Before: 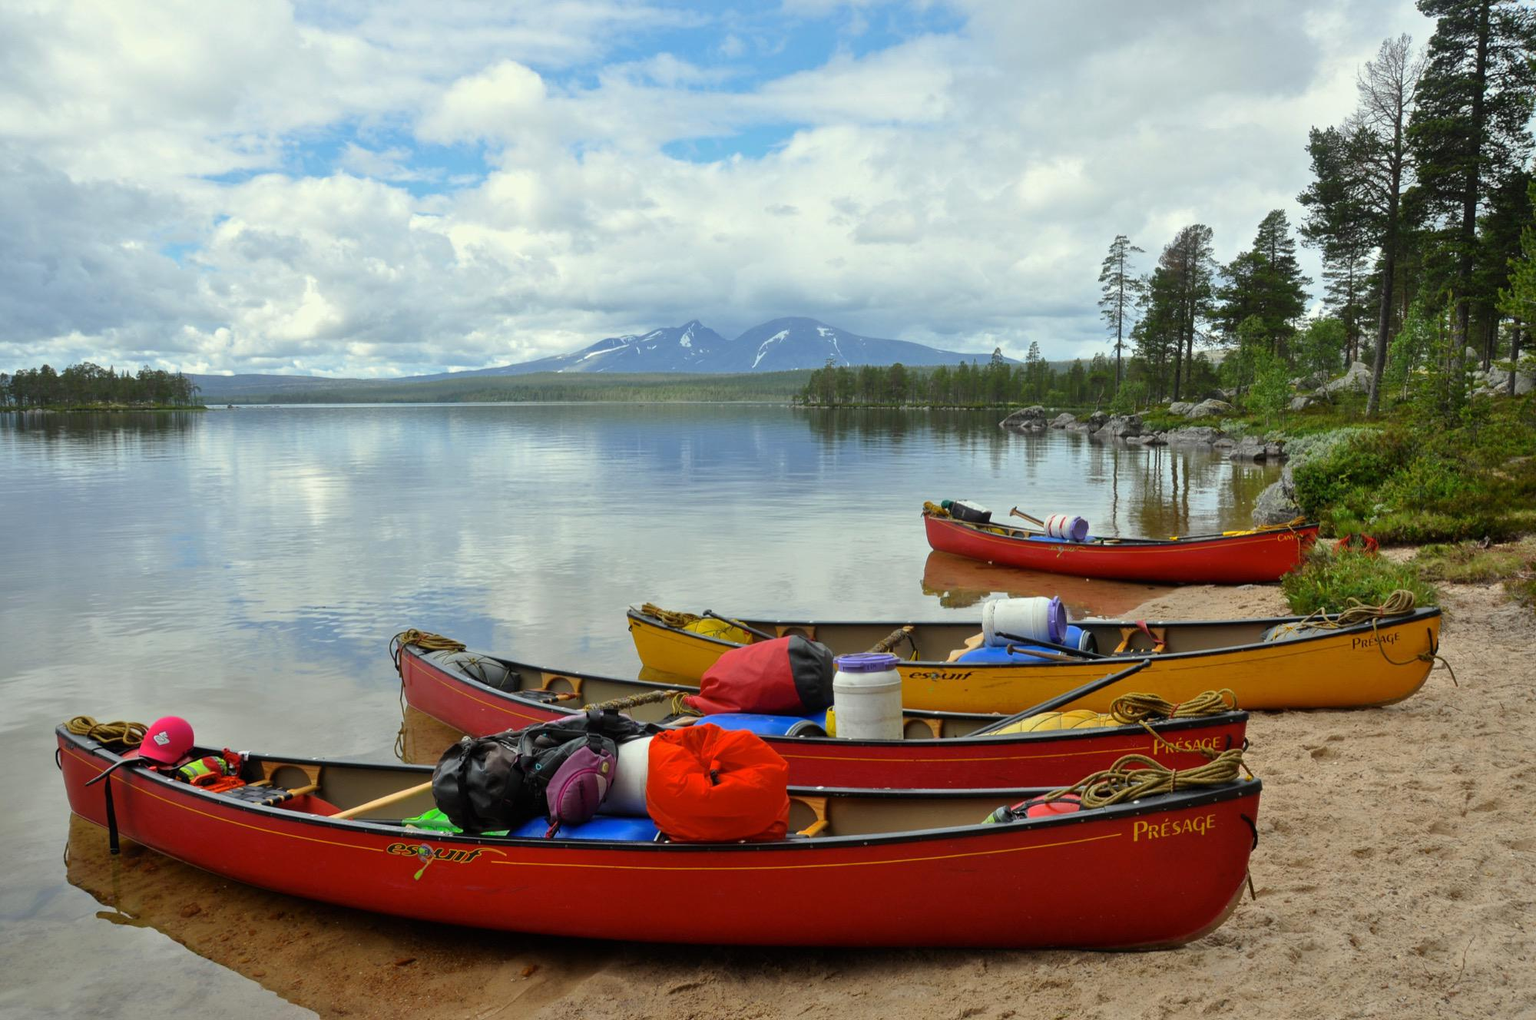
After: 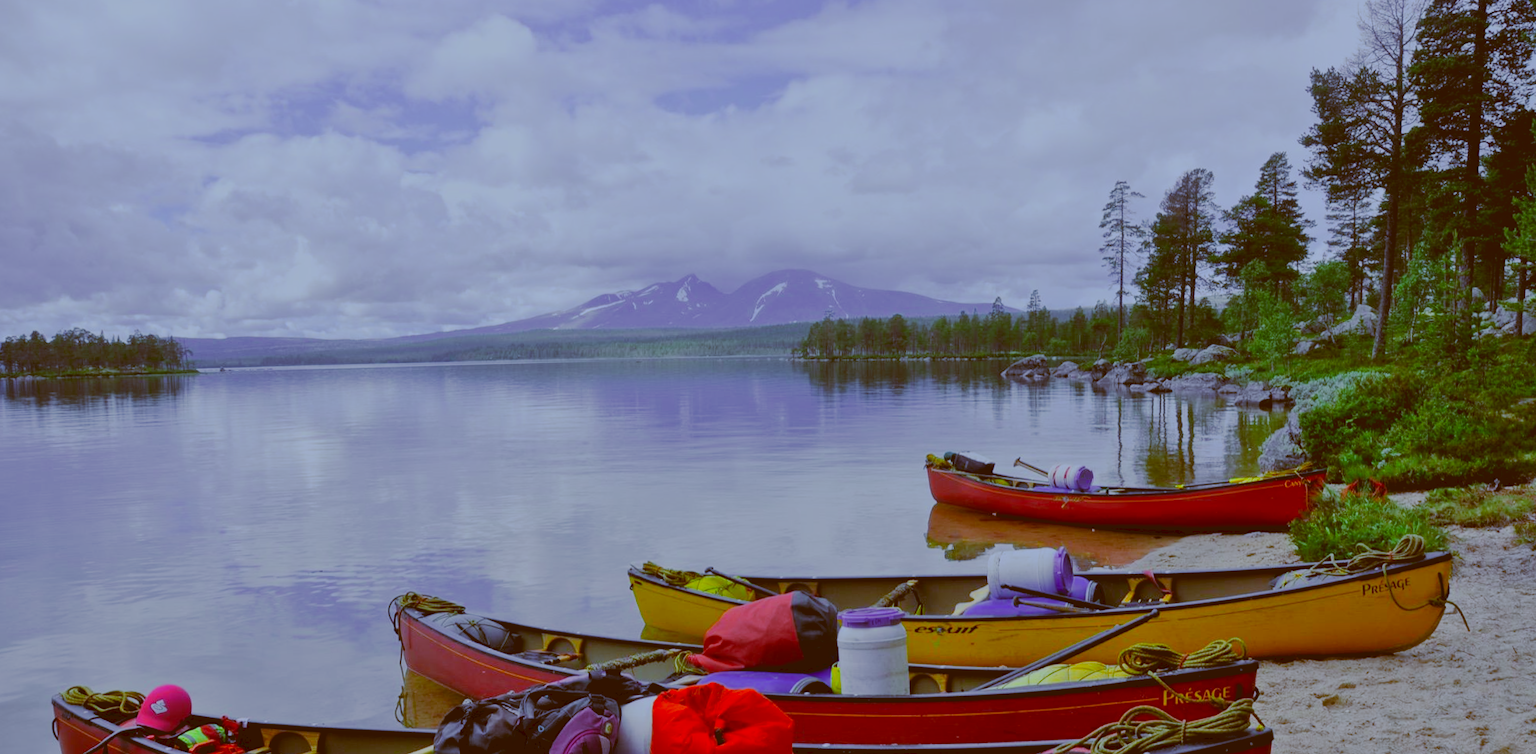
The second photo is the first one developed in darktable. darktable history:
color correction: highlights a* -5.3, highlights b* 9.8, shadows a* 9.8, shadows b* 24.26
color calibration: illuminant as shot in camera, adaptation linear Bradford (ICC v4), x 0.406, y 0.405, temperature 3570.35 K, saturation algorithm version 1 (2020)
tone curve: curves: ch0 [(0, 0) (0.003, 0.096) (0.011, 0.096) (0.025, 0.098) (0.044, 0.099) (0.069, 0.106) (0.1, 0.128) (0.136, 0.153) (0.177, 0.186) (0.224, 0.218) (0.277, 0.265) (0.335, 0.316) (0.399, 0.374) (0.468, 0.445) (0.543, 0.526) (0.623, 0.605) (0.709, 0.681) (0.801, 0.758) (0.898, 0.819) (1, 1)], preserve colors none
white balance: red 0.871, blue 1.249
color zones: curves: ch0 [(0.224, 0.526) (0.75, 0.5)]; ch1 [(0.055, 0.526) (0.224, 0.761) (0.377, 0.526) (0.75, 0.5)]
rotate and perspective: rotation -1°, crop left 0.011, crop right 0.989, crop top 0.025, crop bottom 0.975
crop: top 3.857%, bottom 21.132%
filmic rgb: black relative exposure -16 EV, white relative exposure 6.92 EV, hardness 4.7
